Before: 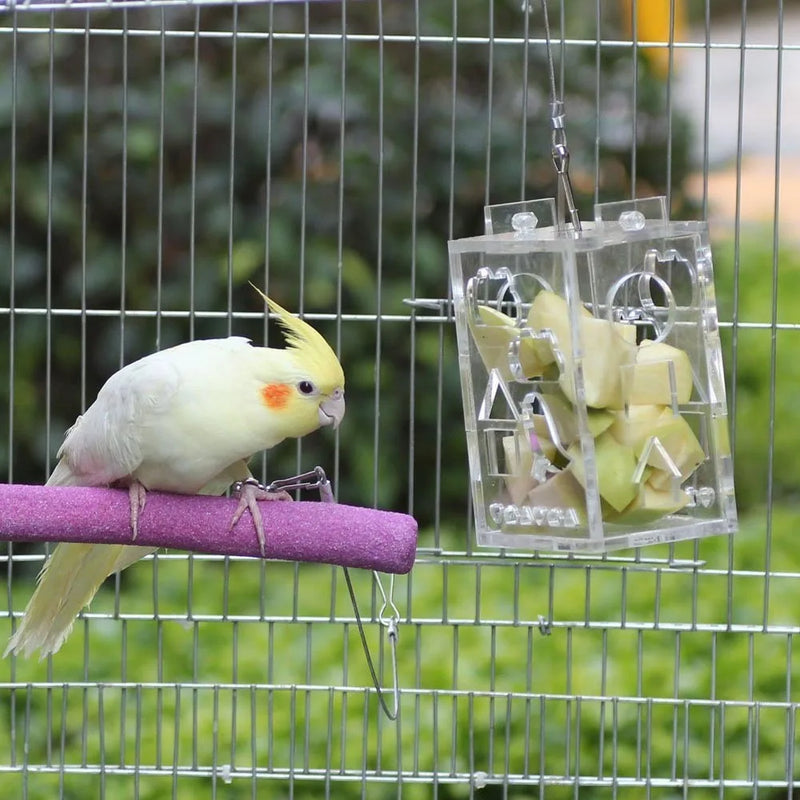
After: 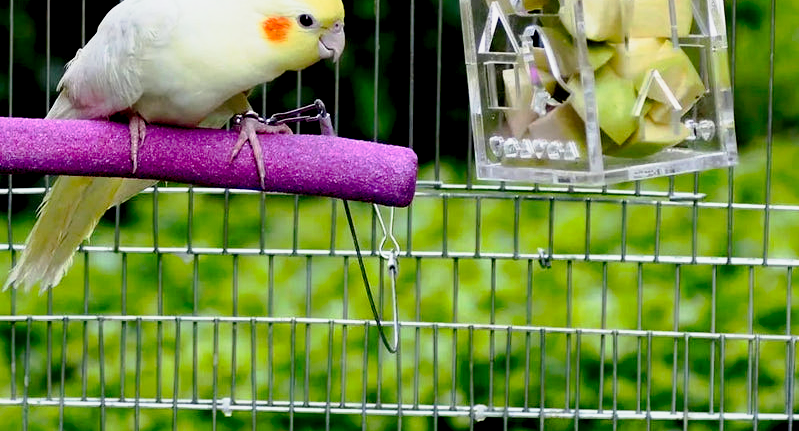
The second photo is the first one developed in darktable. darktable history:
tone equalizer: edges refinement/feathering 500, mask exposure compensation -1.57 EV, preserve details no
crop and rotate: top 46.032%, right 0.105%
tone curve: curves: ch0 [(0, 0) (0.105, 0.068) (0.195, 0.162) (0.283, 0.283) (0.384, 0.404) (0.485, 0.531) (0.638, 0.681) (0.795, 0.879) (1, 0.977)]; ch1 [(0, 0) (0.161, 0.092) (0.35, 0.33) (0.379, 0.401) (0.456, 0.469) (0.498, 0.503) (0.531, 0.537) (0.596, 0.621) (0.635, 0.671) (1, 1)]; ch2 [(0, 0) (0.371, 0.362) (0.437, 0.437) (0.483, 0.484) (0.53, 0.515) (0.56, 0.58) (0.622, 0.606) (1, 1)], preserve colors none
color balance rgb: perceptual saturation grading › global saturation -2.516%, global vibrance -17.294%, contrast -5.624%
exposure: black level correction 0.045, exposure -0.232 EV, compensate exposure bias true, compensate highlight preservation false
contrast brightness saturation: contrast 0.173, saturation 0.309
local contrast: mode bilateral grid, contrast 19, coarseness 50, detail 119%, midtone range 0.2
